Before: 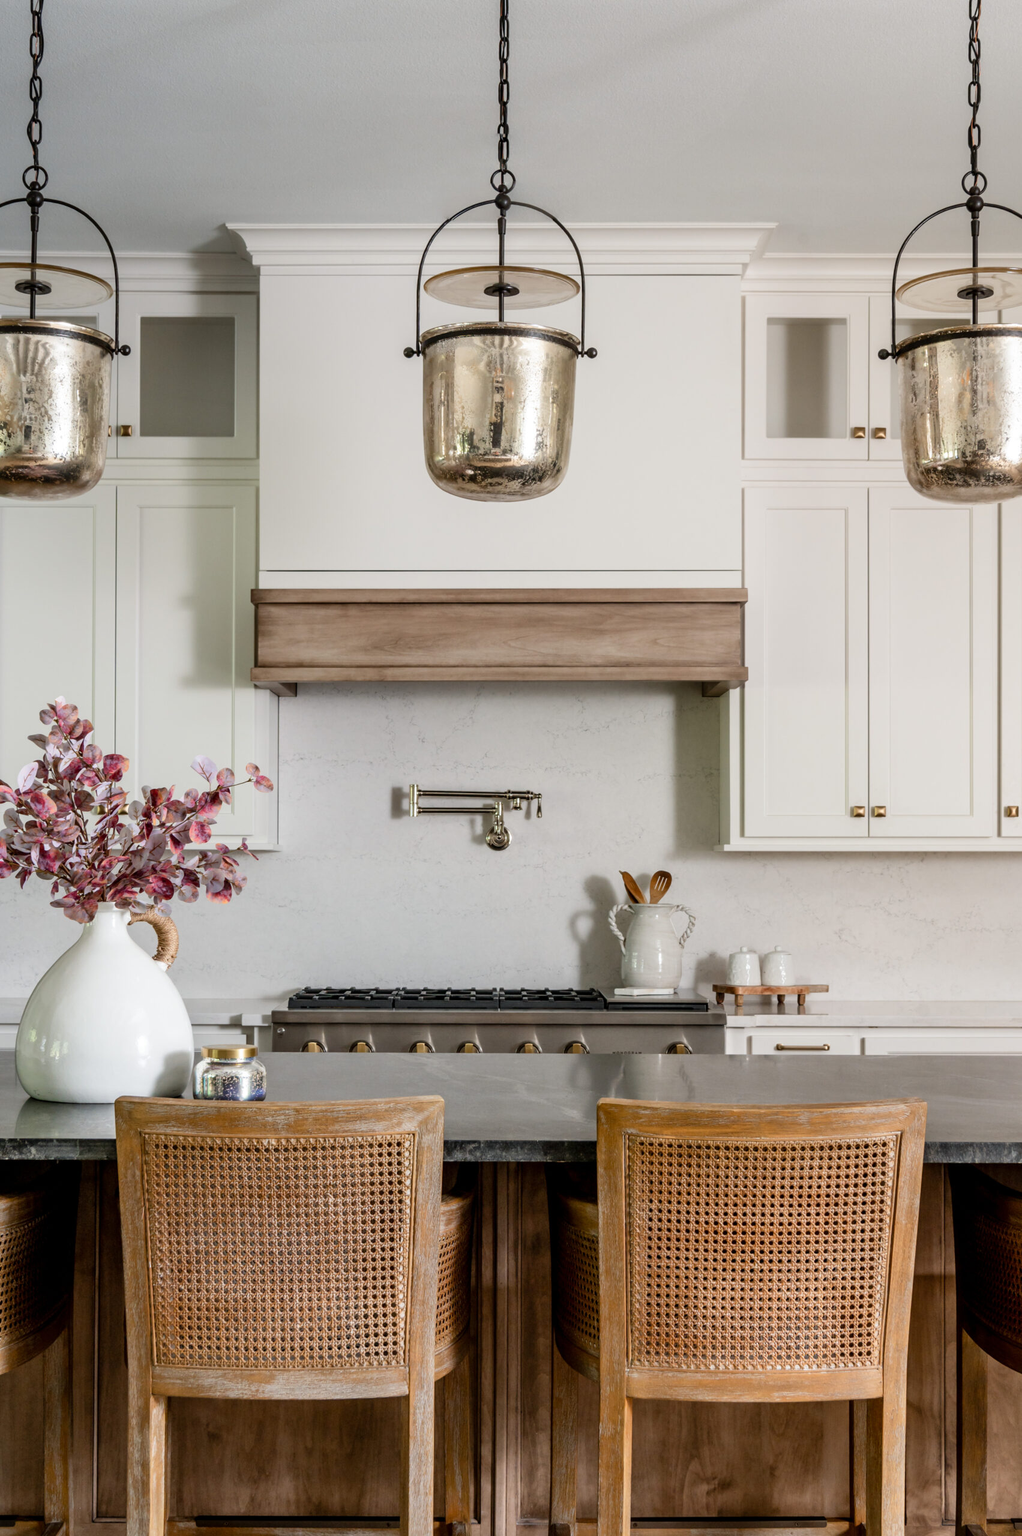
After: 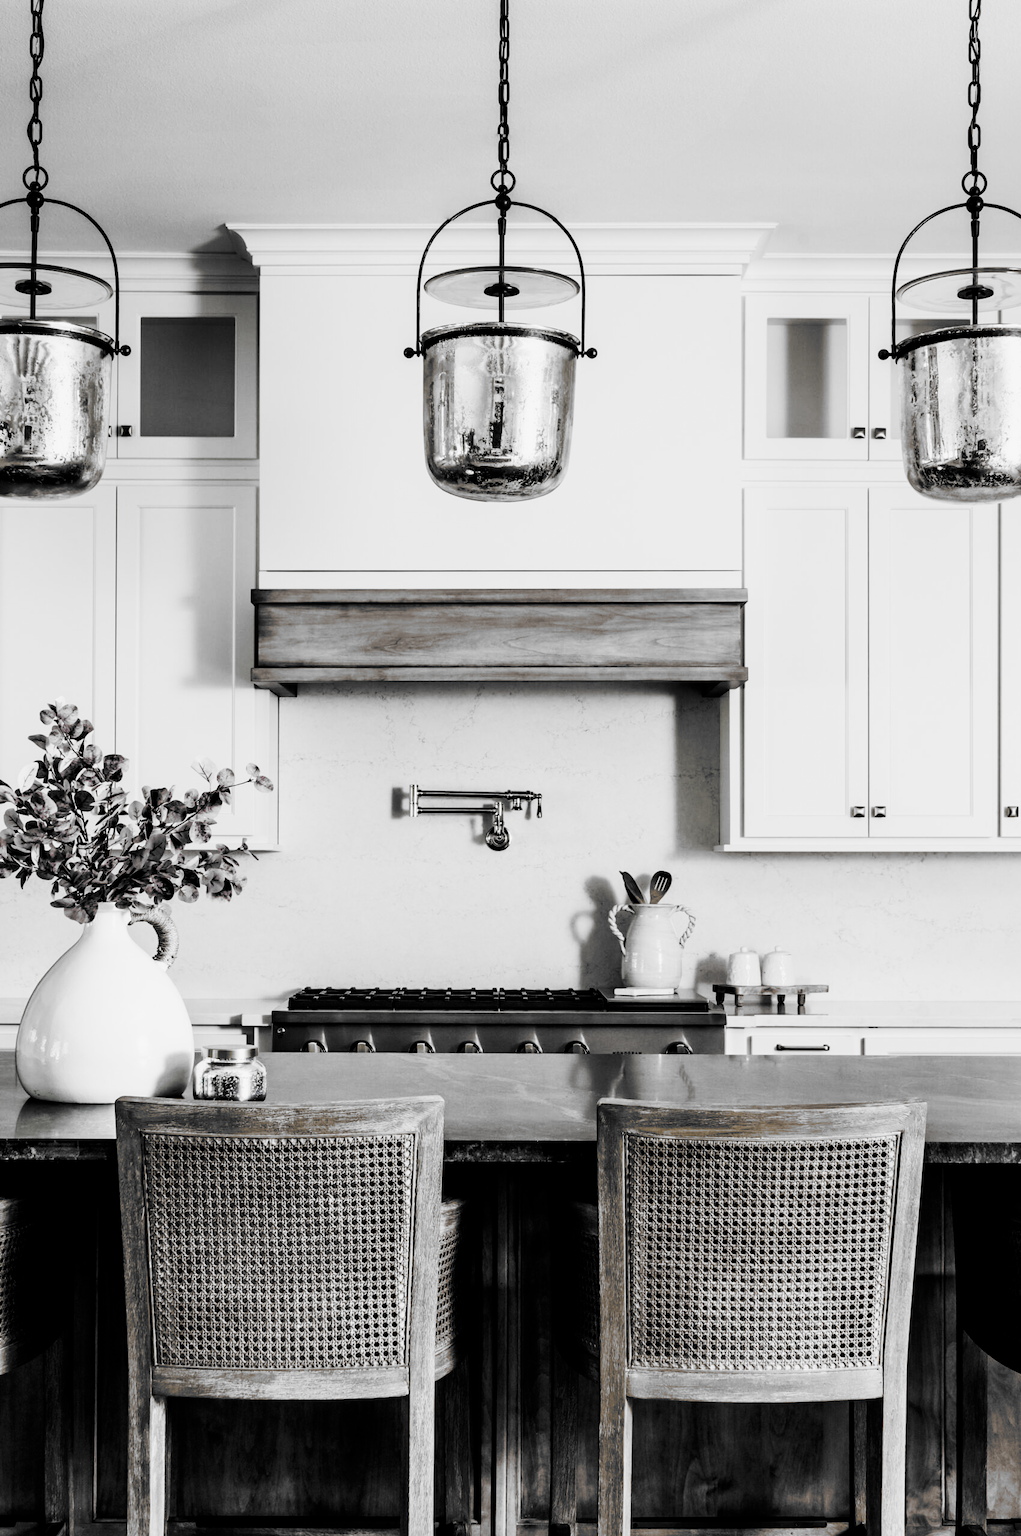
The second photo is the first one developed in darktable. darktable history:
filmic rgb: black relative exposure -5.03 EV, white relative exposure 3.51 EV, threshold 5.98 EV, hardness 3.19, contrast 1.383, highlights saturation mix -48.59%, add noise in highlights 0.001, preserve chrominance no, color science v3 (2019), use custom middle-gray values true, contrast in highlights soft, enable highlight reconstruction true
contrast brightness saturation: contrast 0.288
